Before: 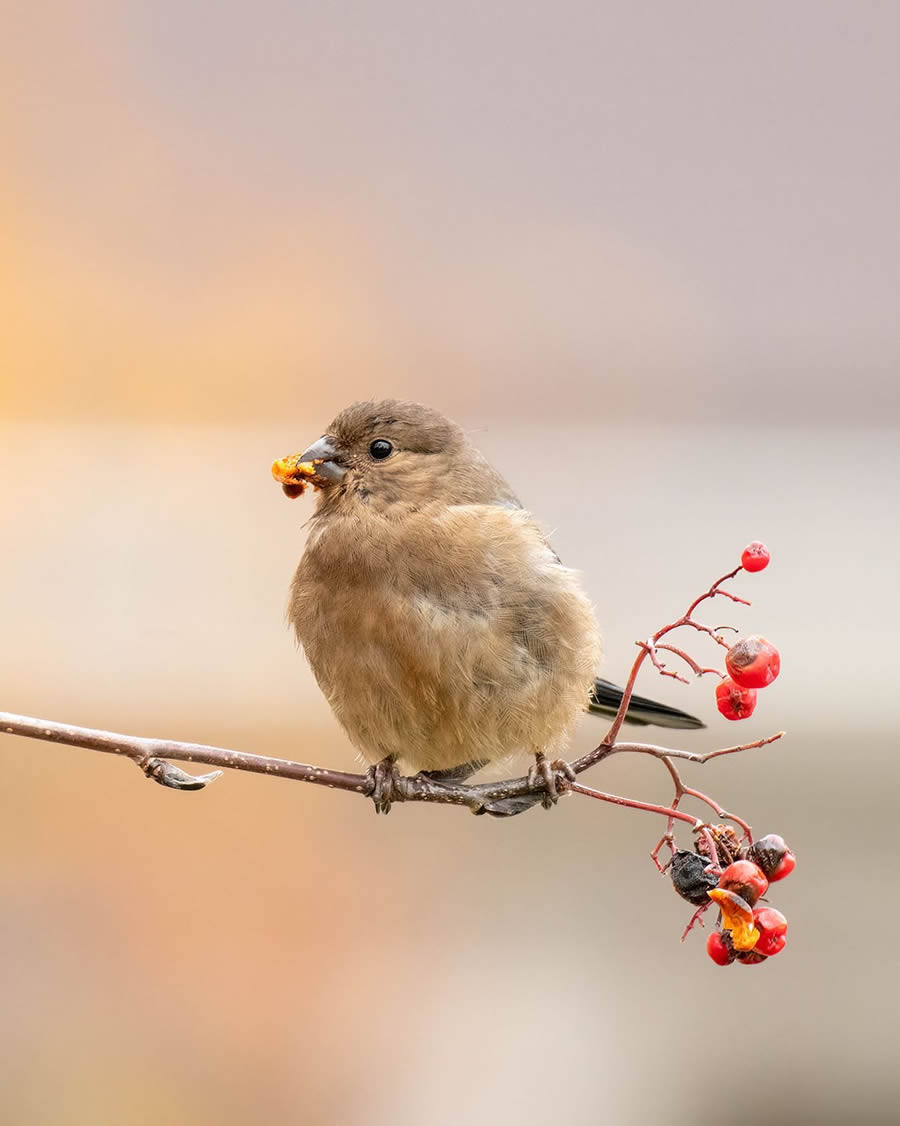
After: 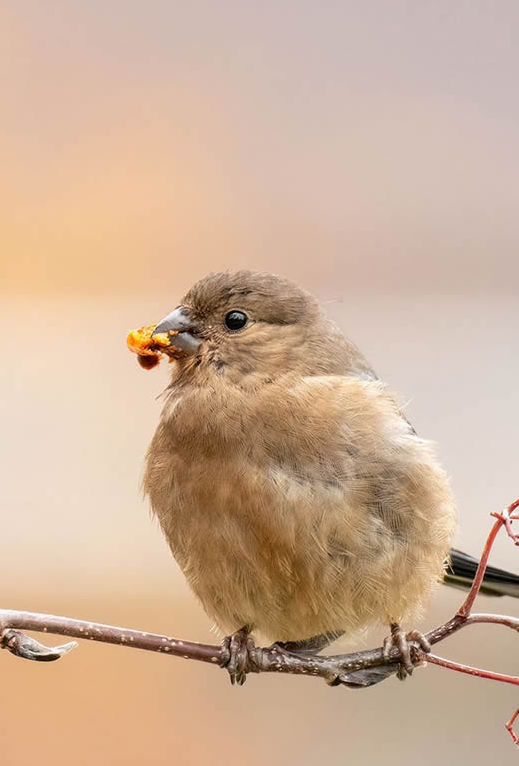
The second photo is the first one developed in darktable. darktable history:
crop: left 16.206%, top 11.477%, right 26.048%, bottom 20.406%
